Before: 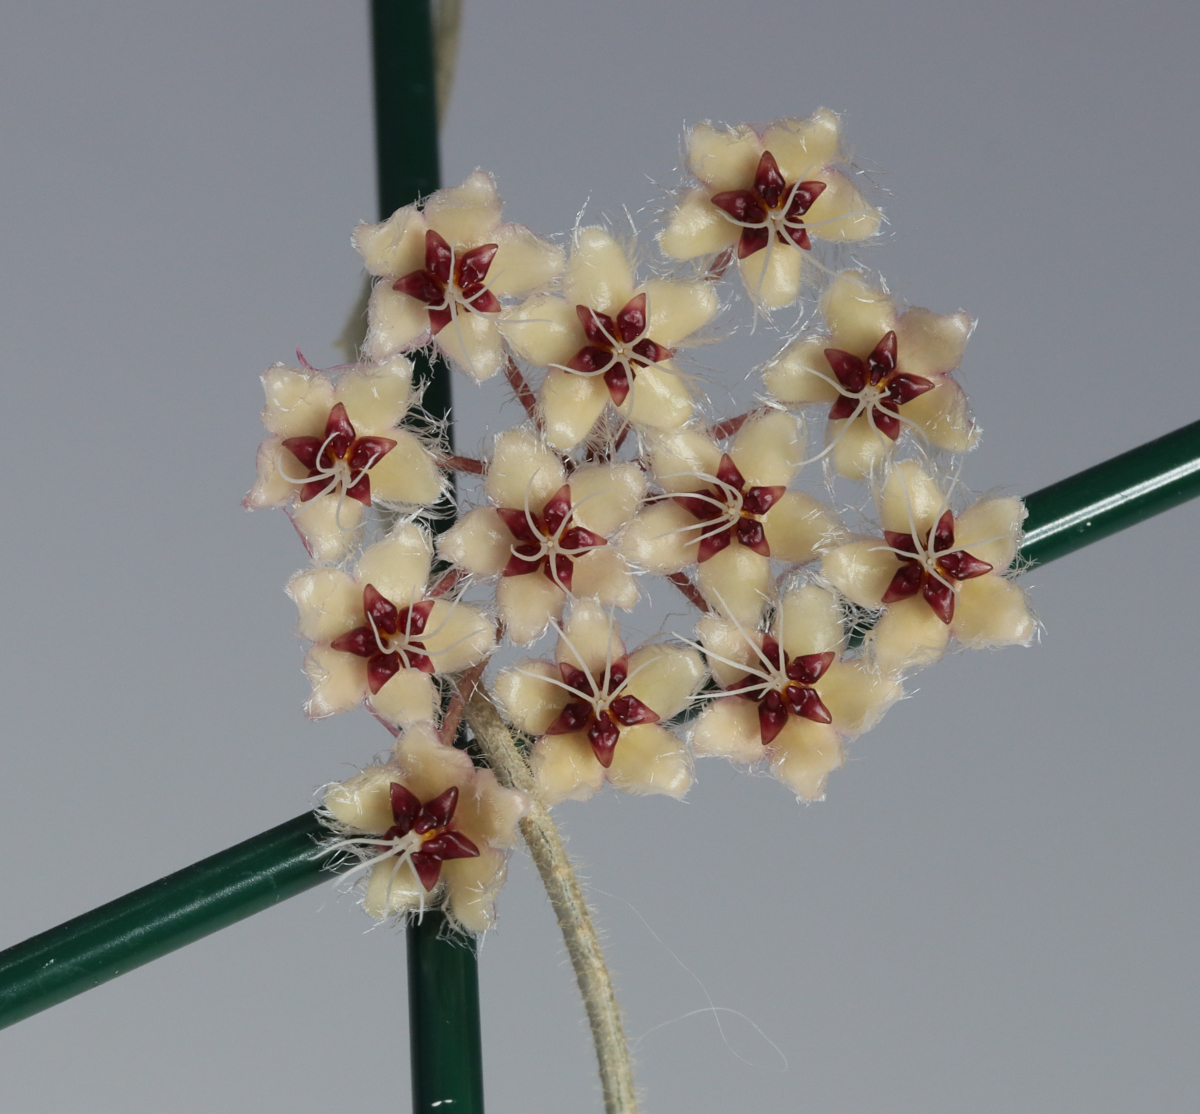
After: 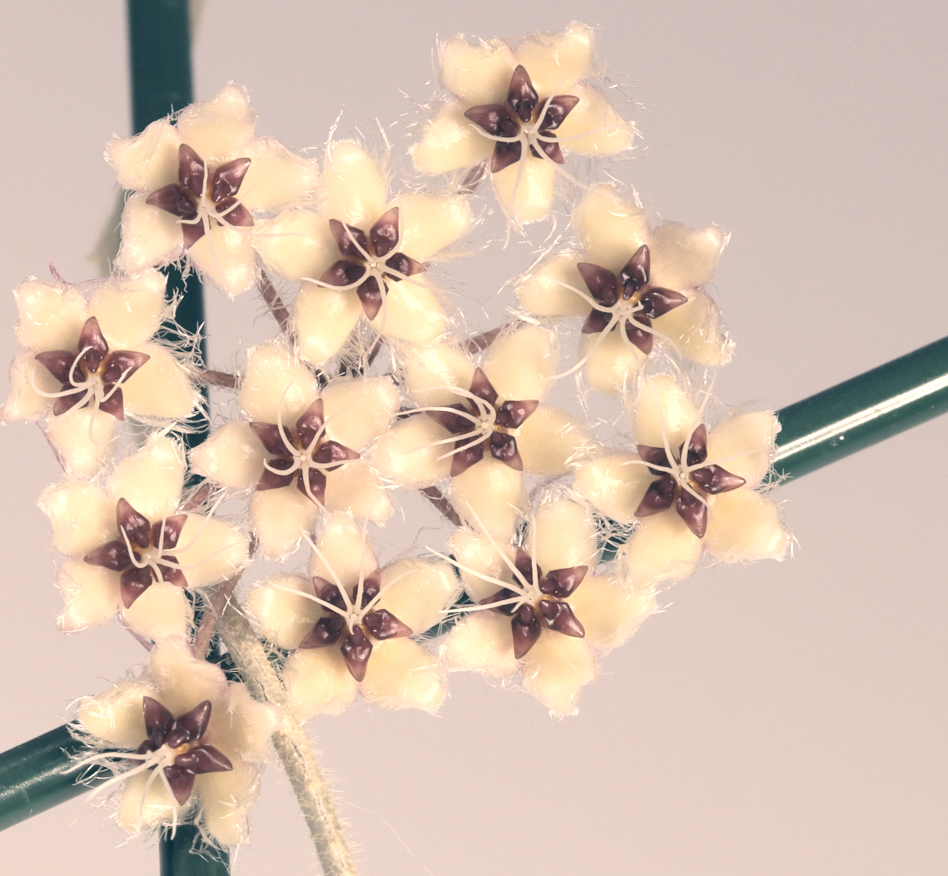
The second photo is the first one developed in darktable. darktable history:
exposure: black level correction 0.001, exposure 0.965 EV, compensate exposure bias true, compensate highlight preservation false
color correction: highlights a* 10.3, highlights b* 14.47, shadows a* -9.79, shadows b* -15.12
crop and rotate: left 20.631%, top 7.79%, right 0.35%, bottom 13.491%
contrast brightness saturation: brightness 0.188, saturation -0.48
